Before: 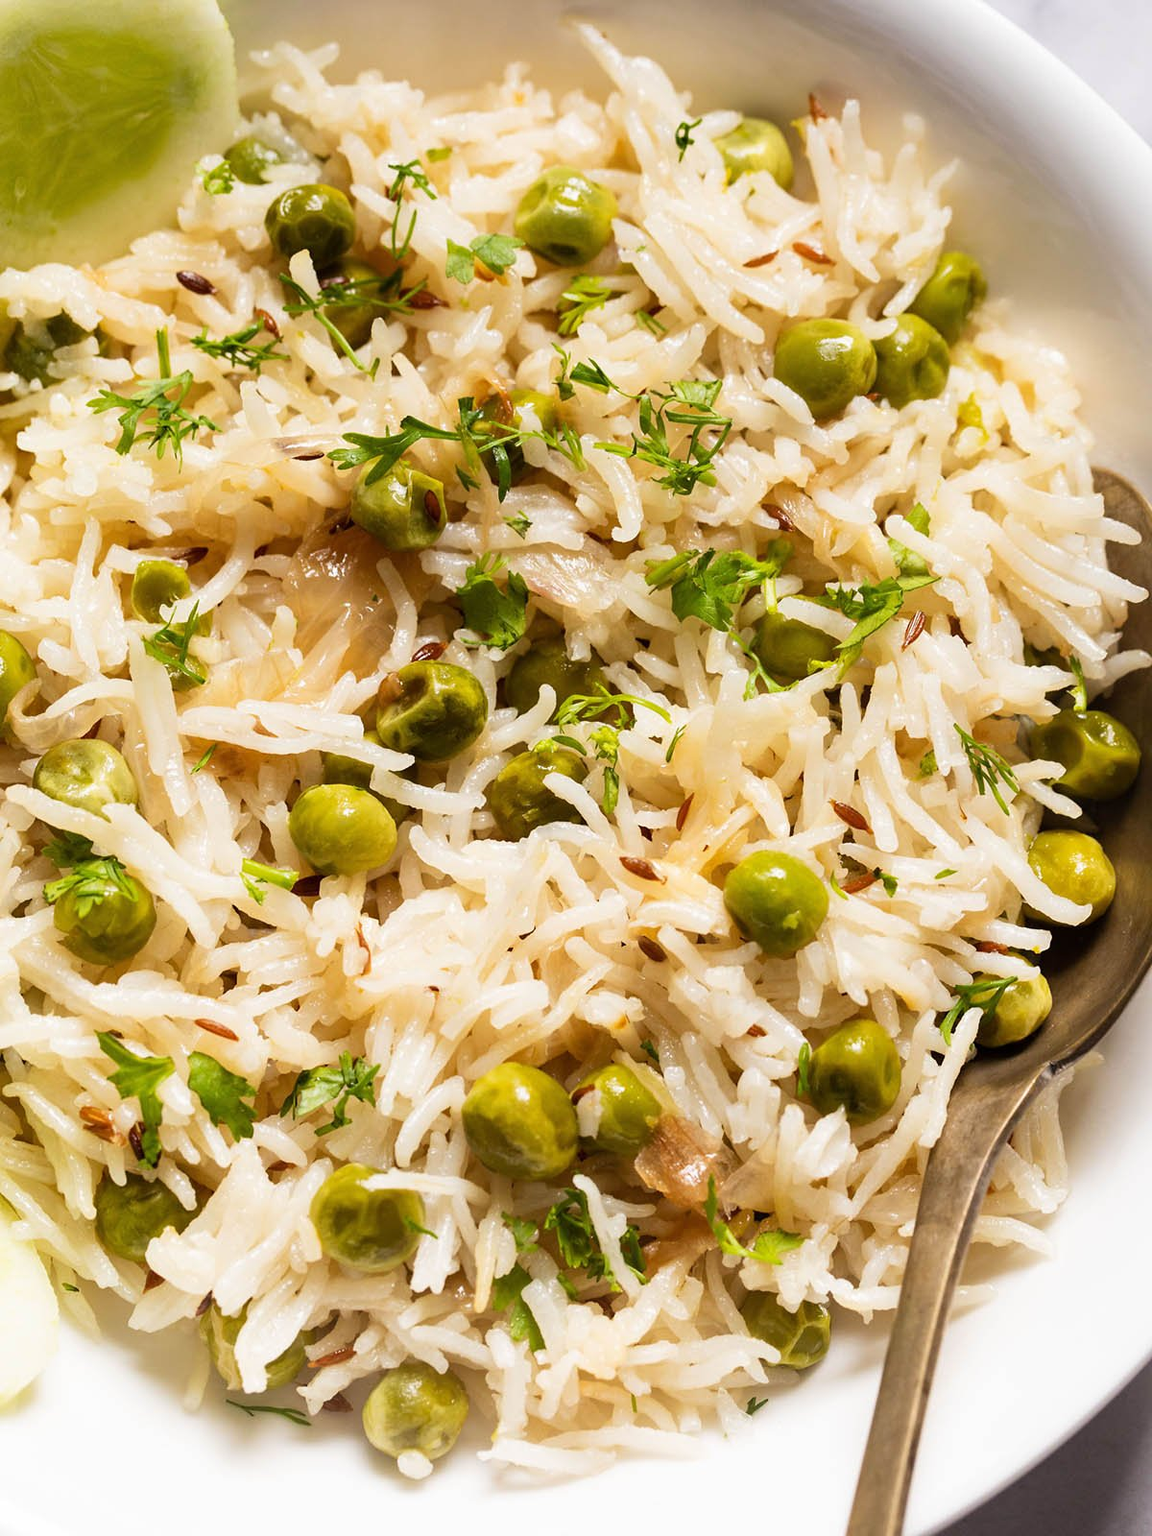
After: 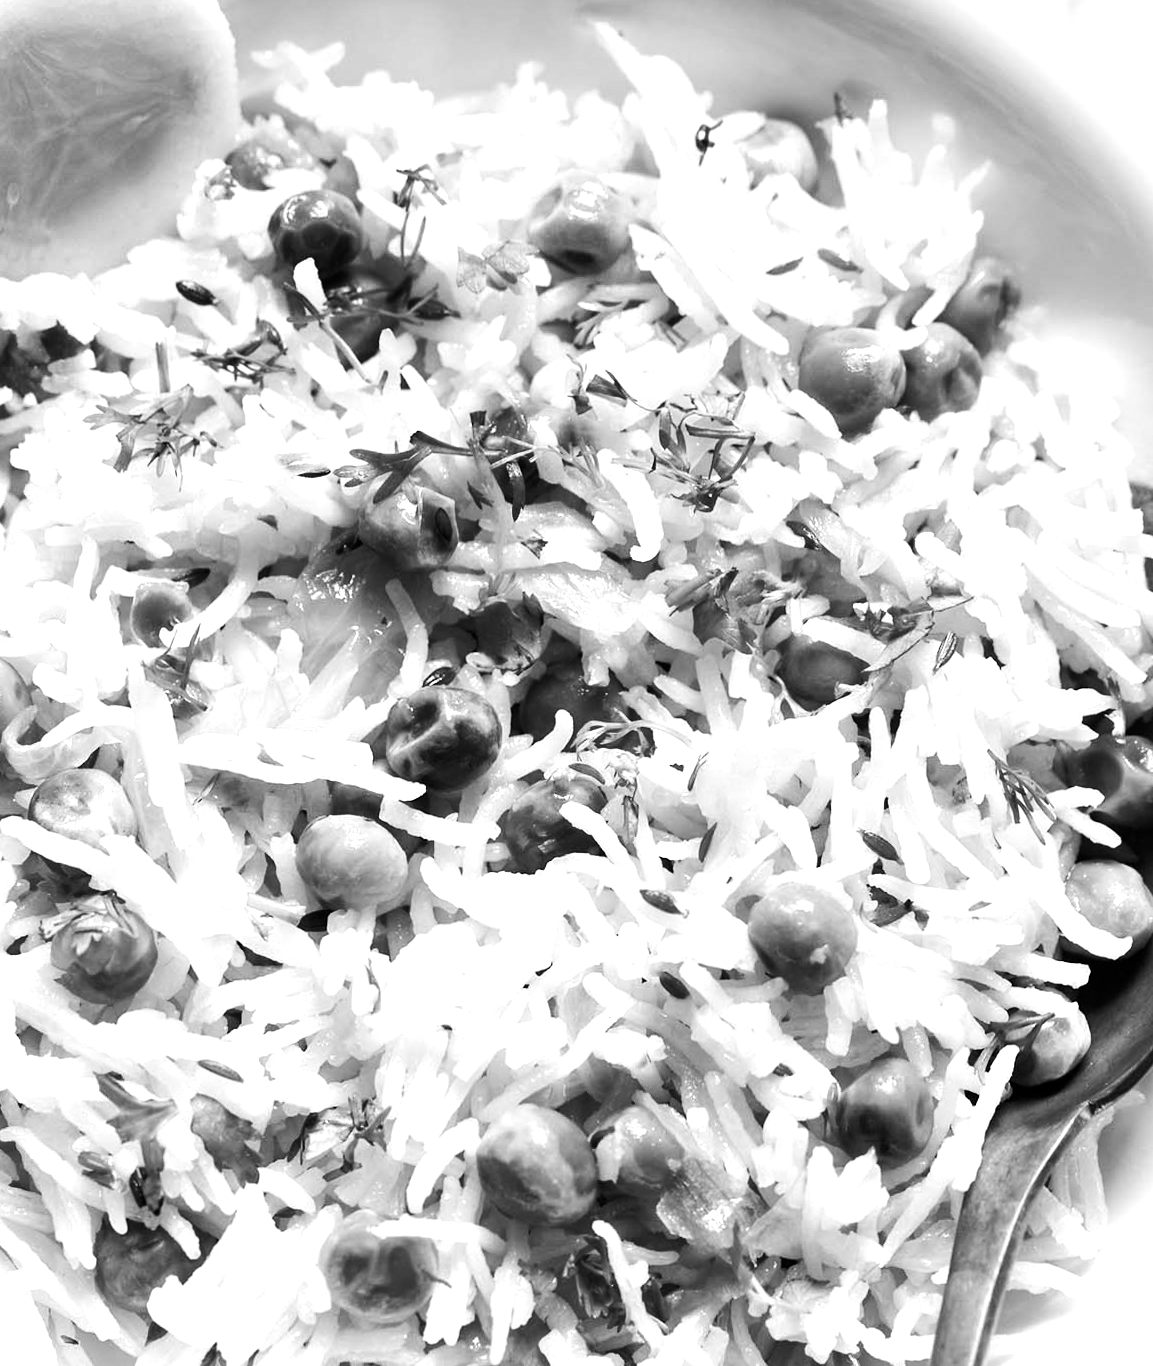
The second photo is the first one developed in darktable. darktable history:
exposure: black level correction 0.001, compensate highlight preservation false
monochrome: a 32, b 64, size 2.3
tone equalizer: -8 EV -0.75 EV, -7 EV -0.7 EV, -6 EV -0.6 EV, -5 EV -0.4 EV, -3 EV 0.4 EV, -2 EV 0.6 EV, -1 EV 0.7 EV, +0 EV 0.75 EV, edges refinement/feathering 500, mask exposure compensation -1.57 EV, preserve details no
color correction: highlights a* -0.95, highlights b* 4.5, shadows a* 3.55
crop and rotate: angle 0.2°, left 0.275%, right 3.127%, bottom 14.18%
contrast brightness saturation: contrast 0.07
